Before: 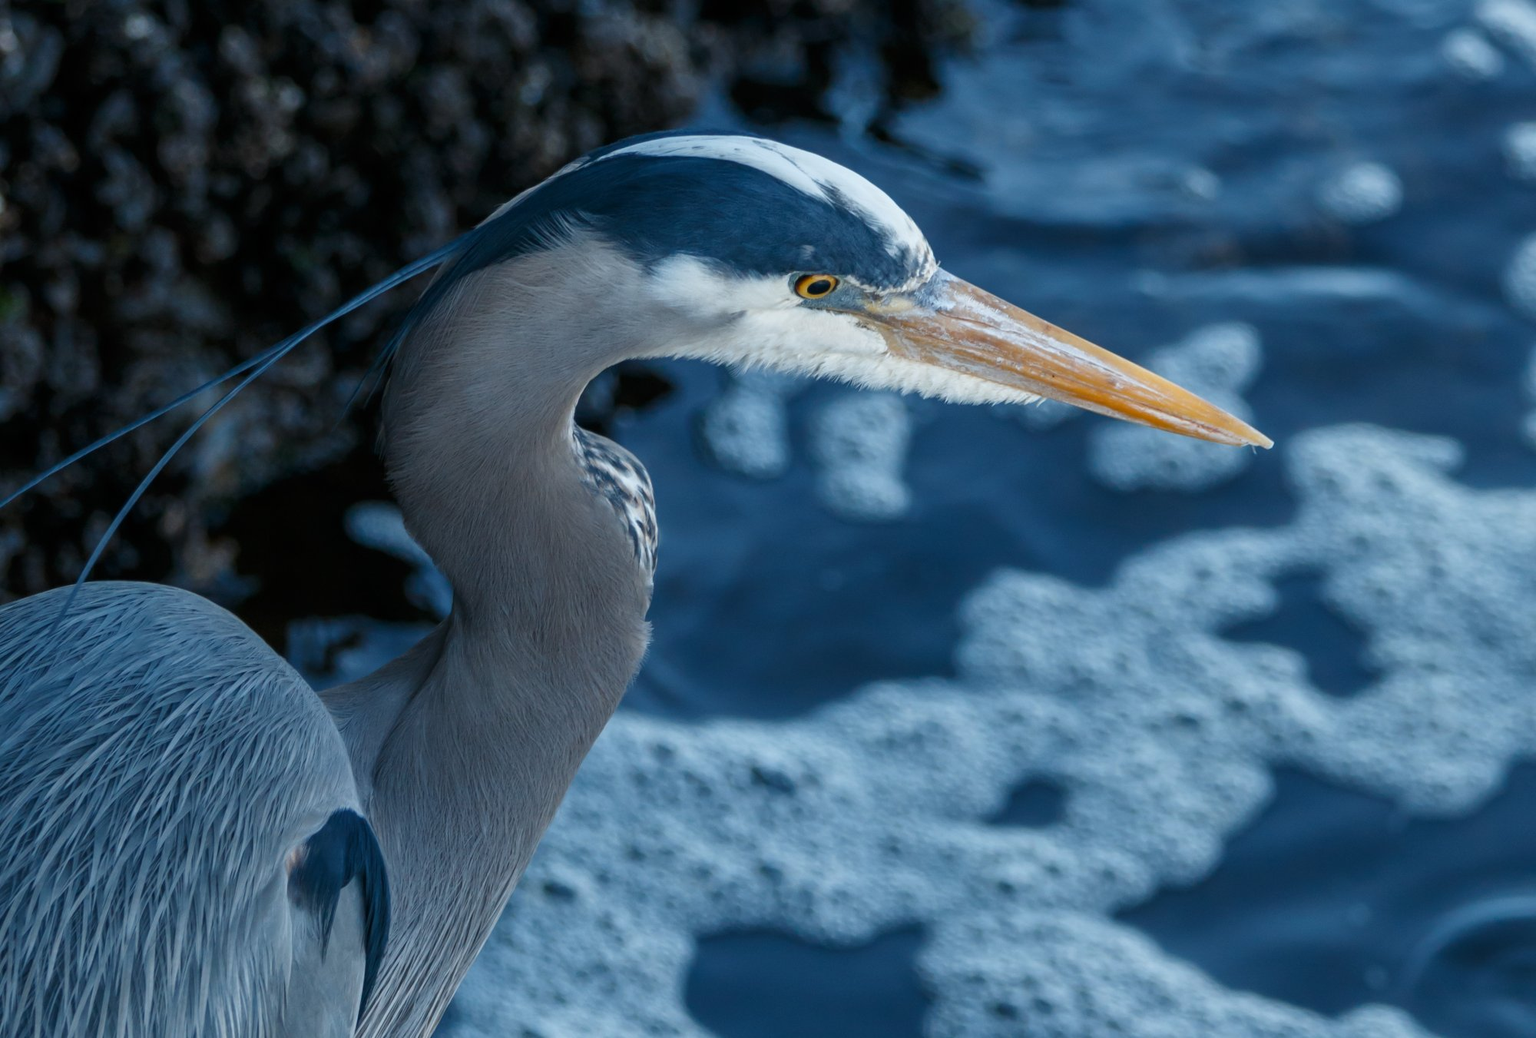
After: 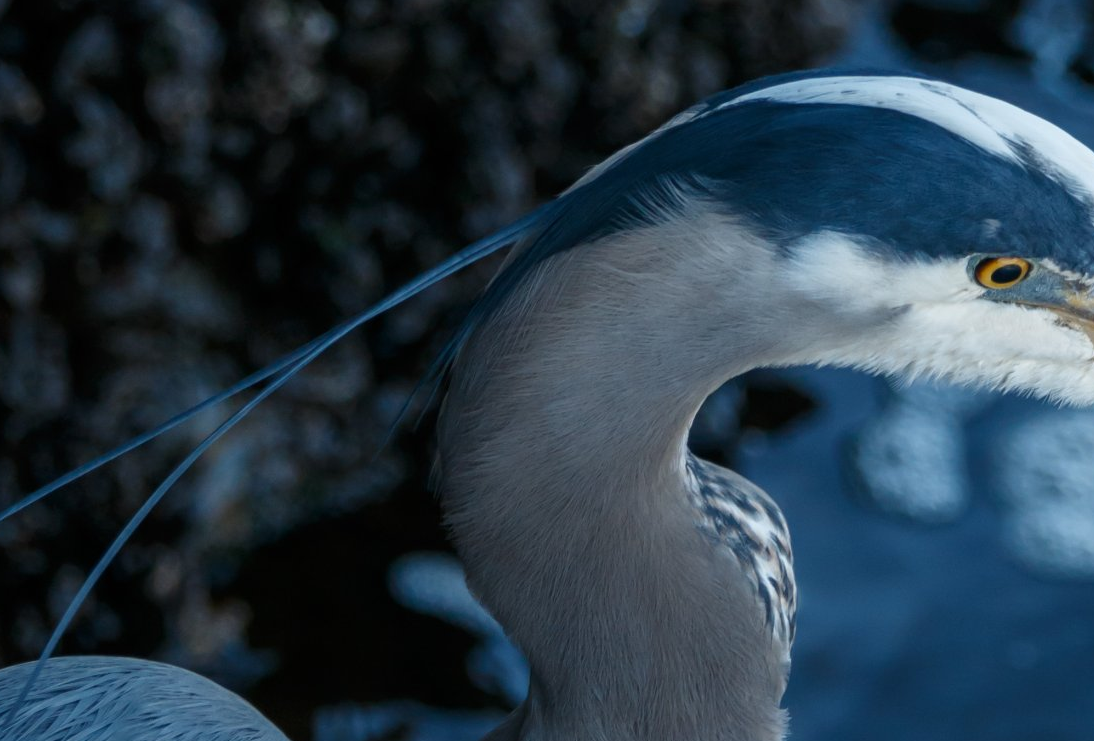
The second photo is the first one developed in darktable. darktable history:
crop and rotate: left 3.047%, top 7.509%, right 42.236%, bottom 37.598%
white balance: red 1, blue 1
